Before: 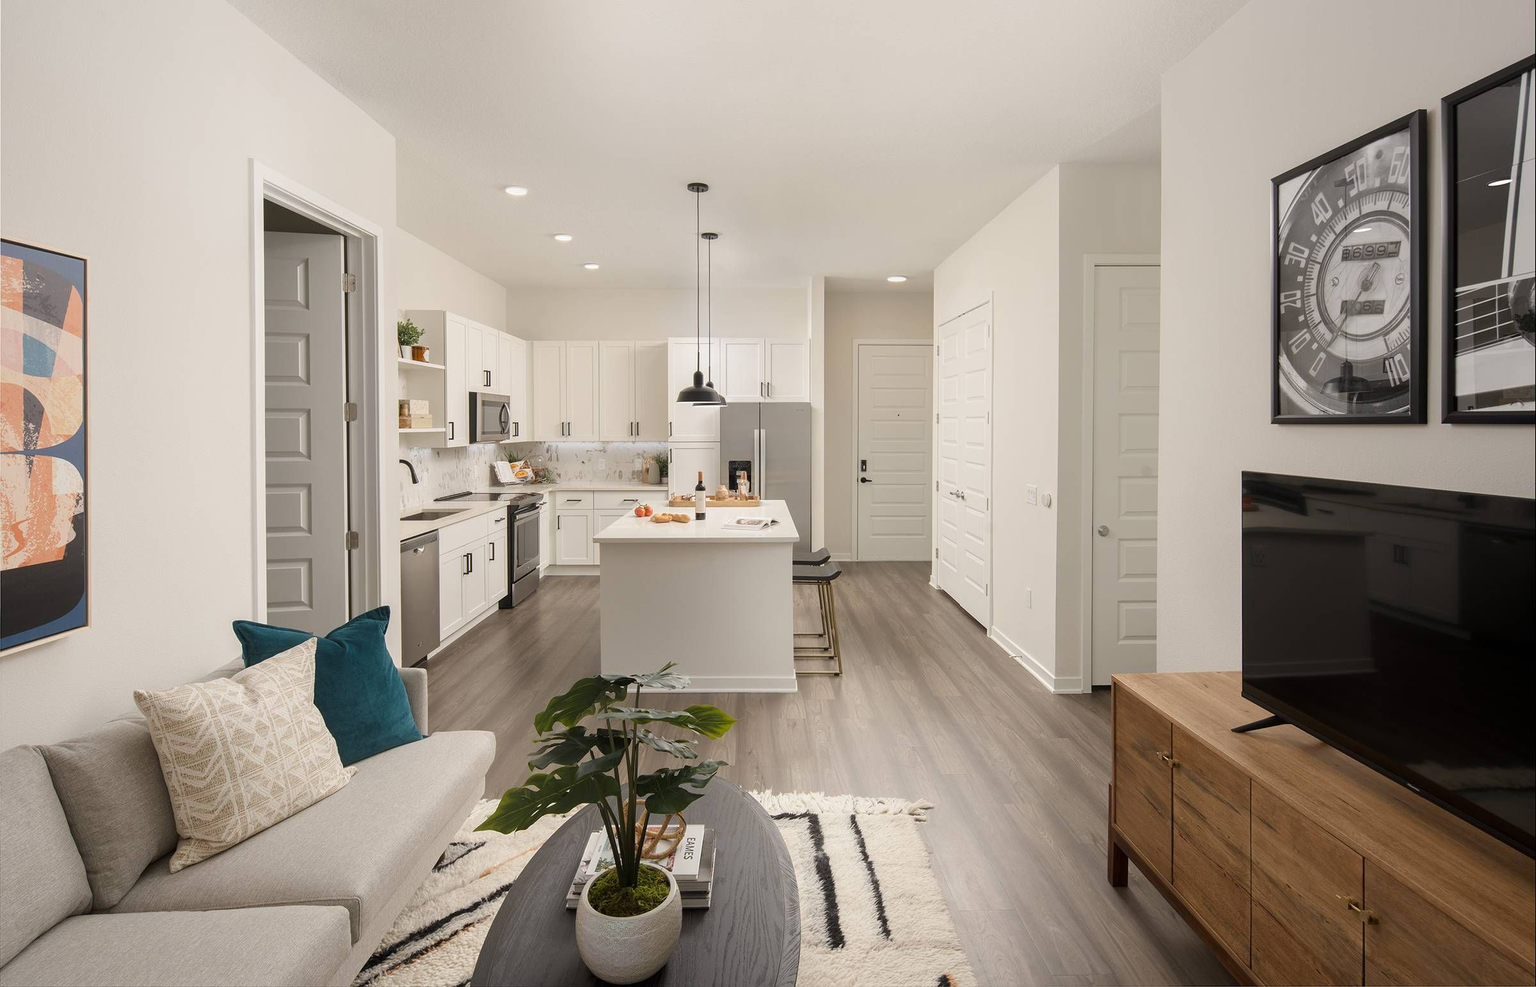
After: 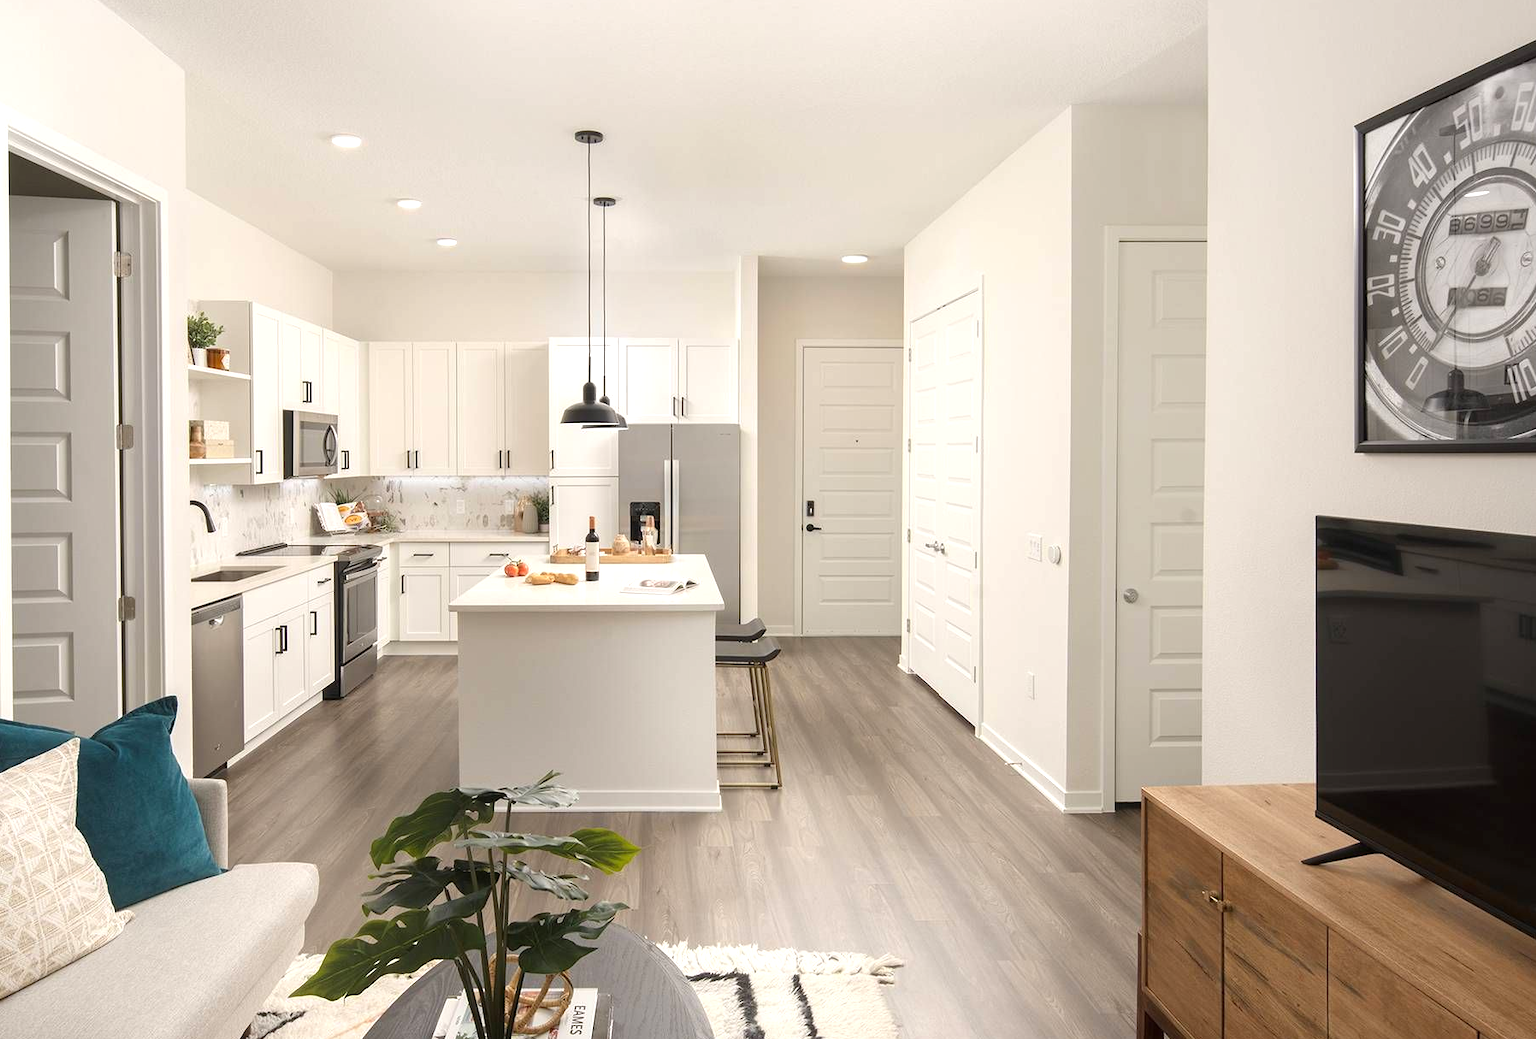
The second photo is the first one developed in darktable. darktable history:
crop: left 16.768%, top 8.653%, right 8.362%, bottom 12.485%
exposure: black level correction 0, exposure 0.5 EV, compensate highlight preservation false
